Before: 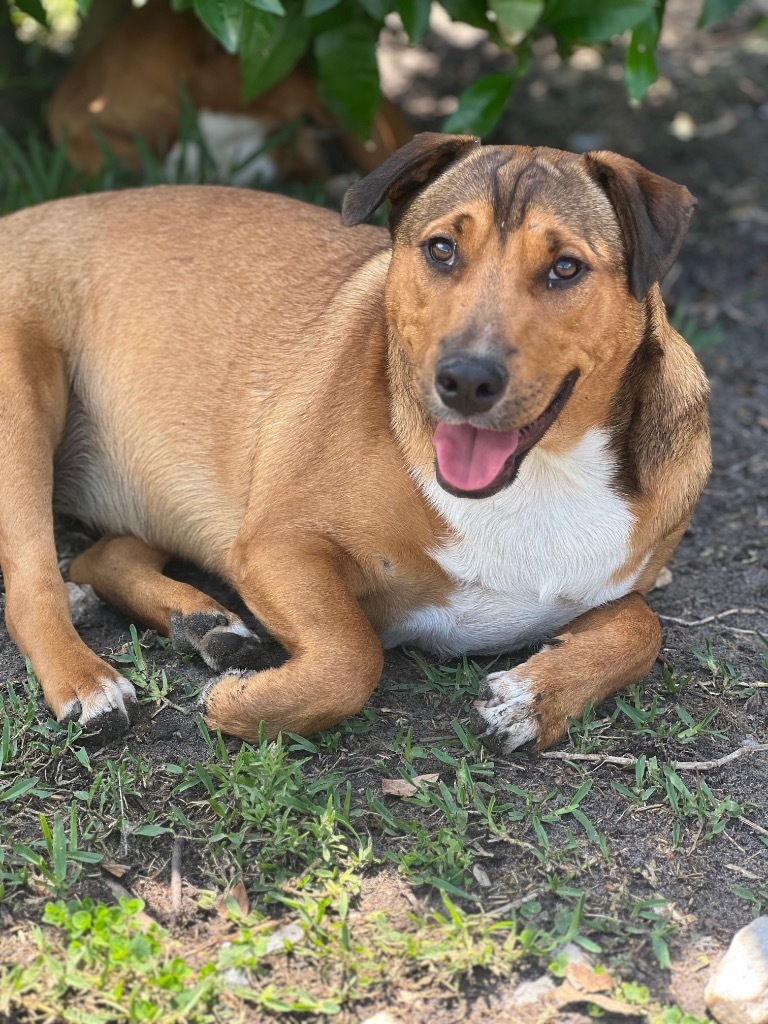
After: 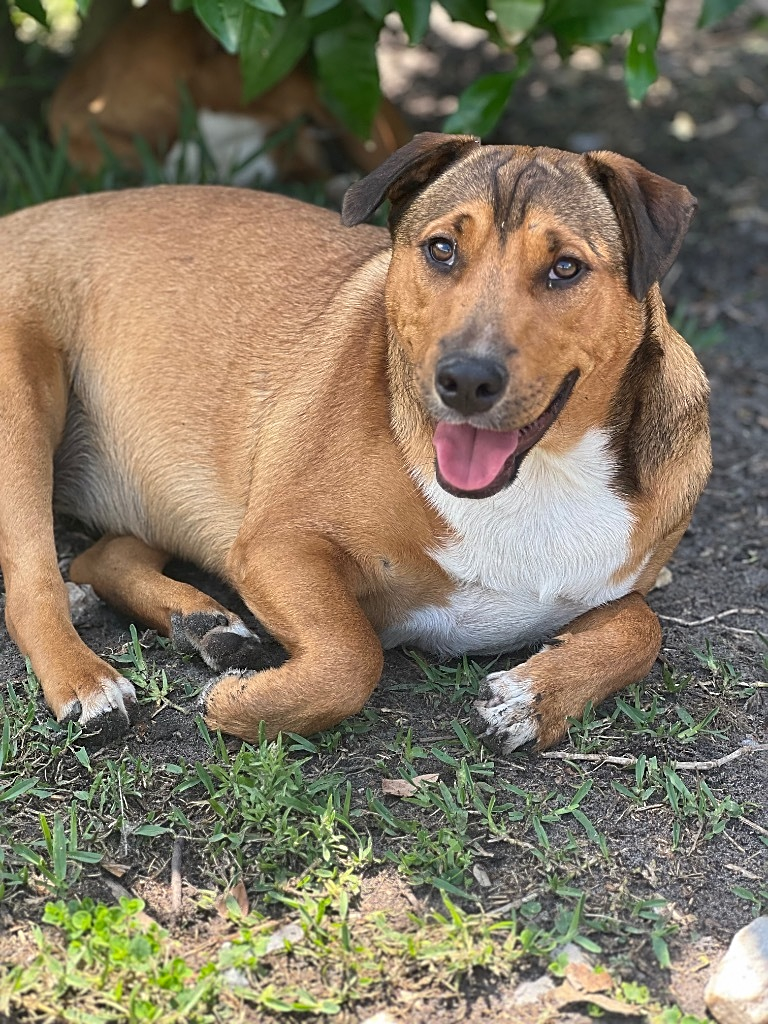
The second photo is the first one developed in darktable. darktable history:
sharpen: on, module defaults
shadows and highlights: shadows 33.47, highlights -46.28, compress 49.74%, soften with gaussian
